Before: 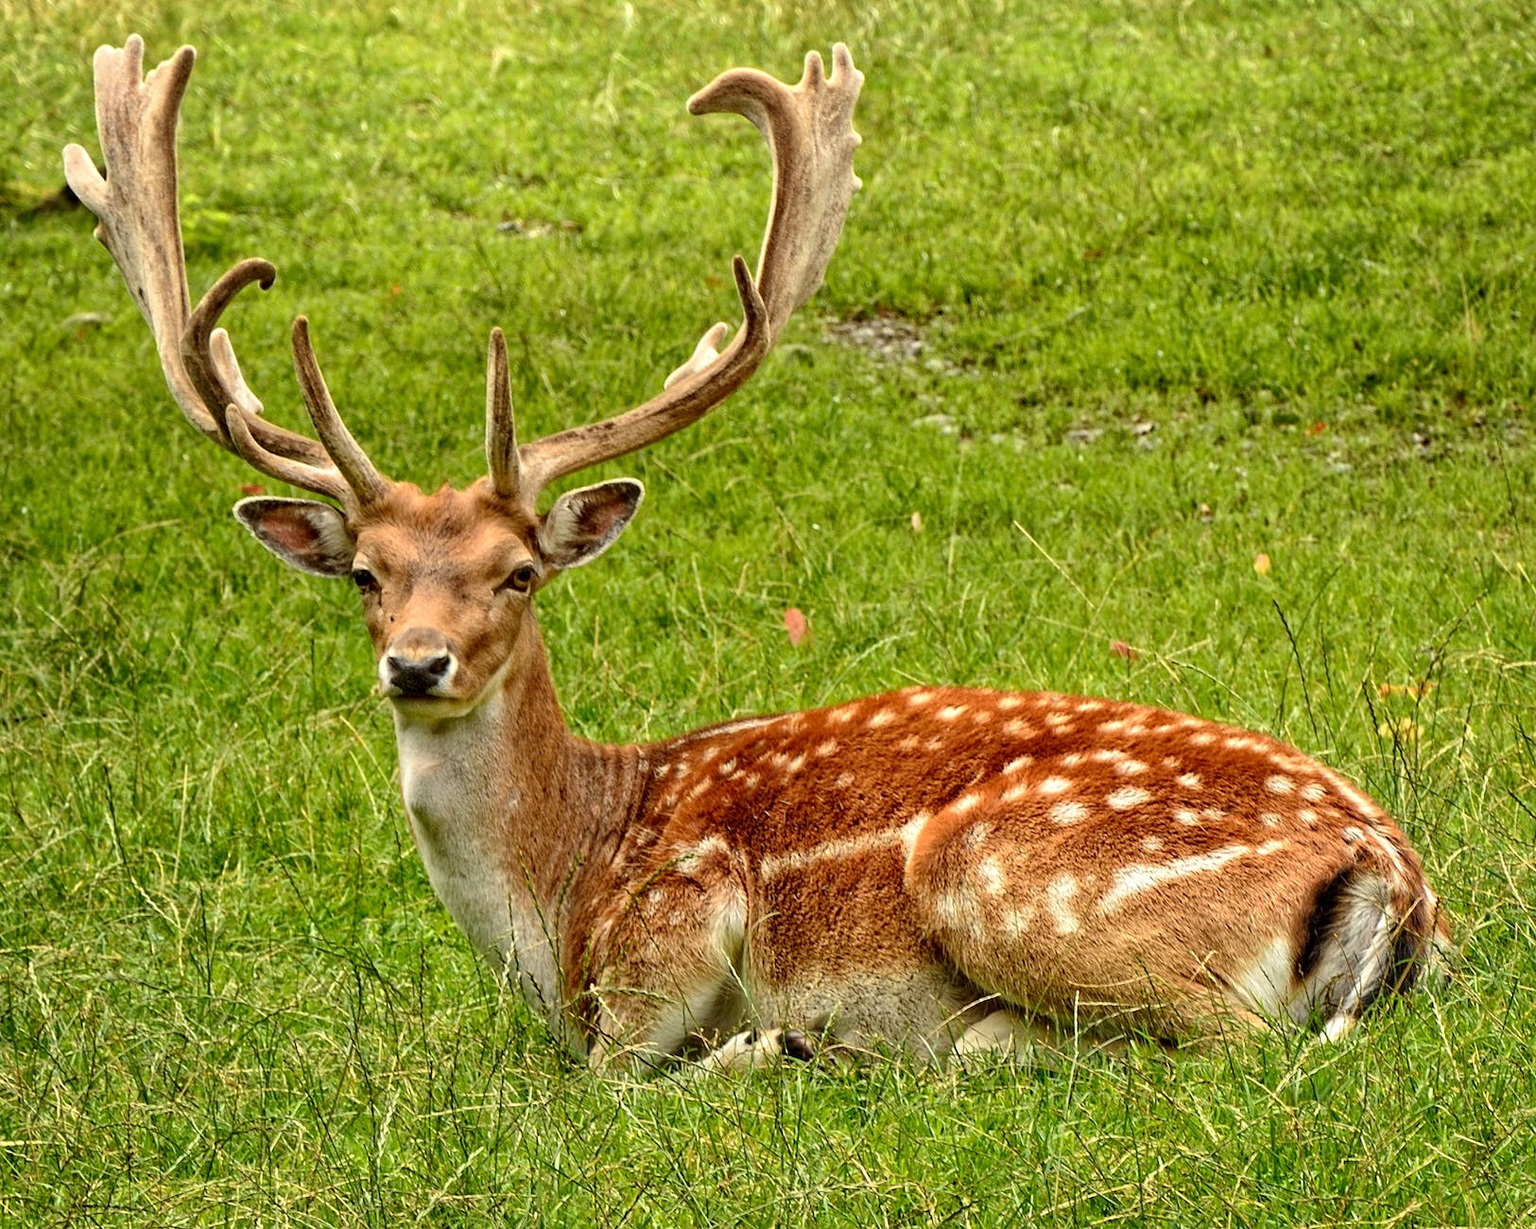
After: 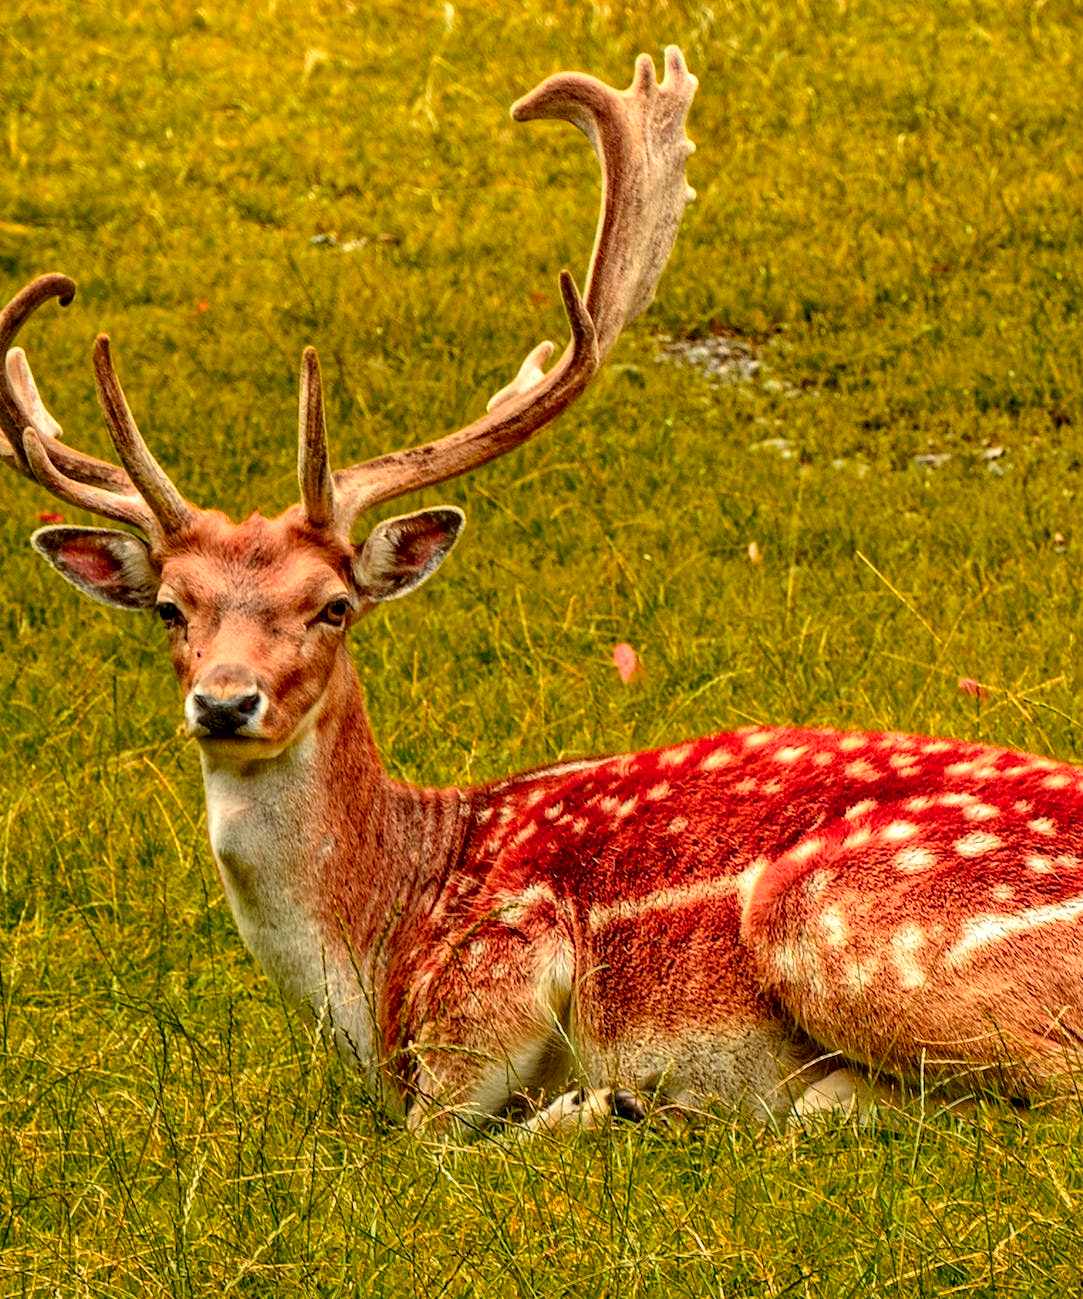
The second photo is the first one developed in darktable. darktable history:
crop and rotate: left 13.346%, right 20%
color zones: curves: ch0 [(0.473, 0.374) (0.742, 0.784)]; ch1 [(0.354, 0.737) (0.742, 0.705)]; ch2 [(0.318, 0.421) (0.758, 0.532)]
local contrast: detail 130%
